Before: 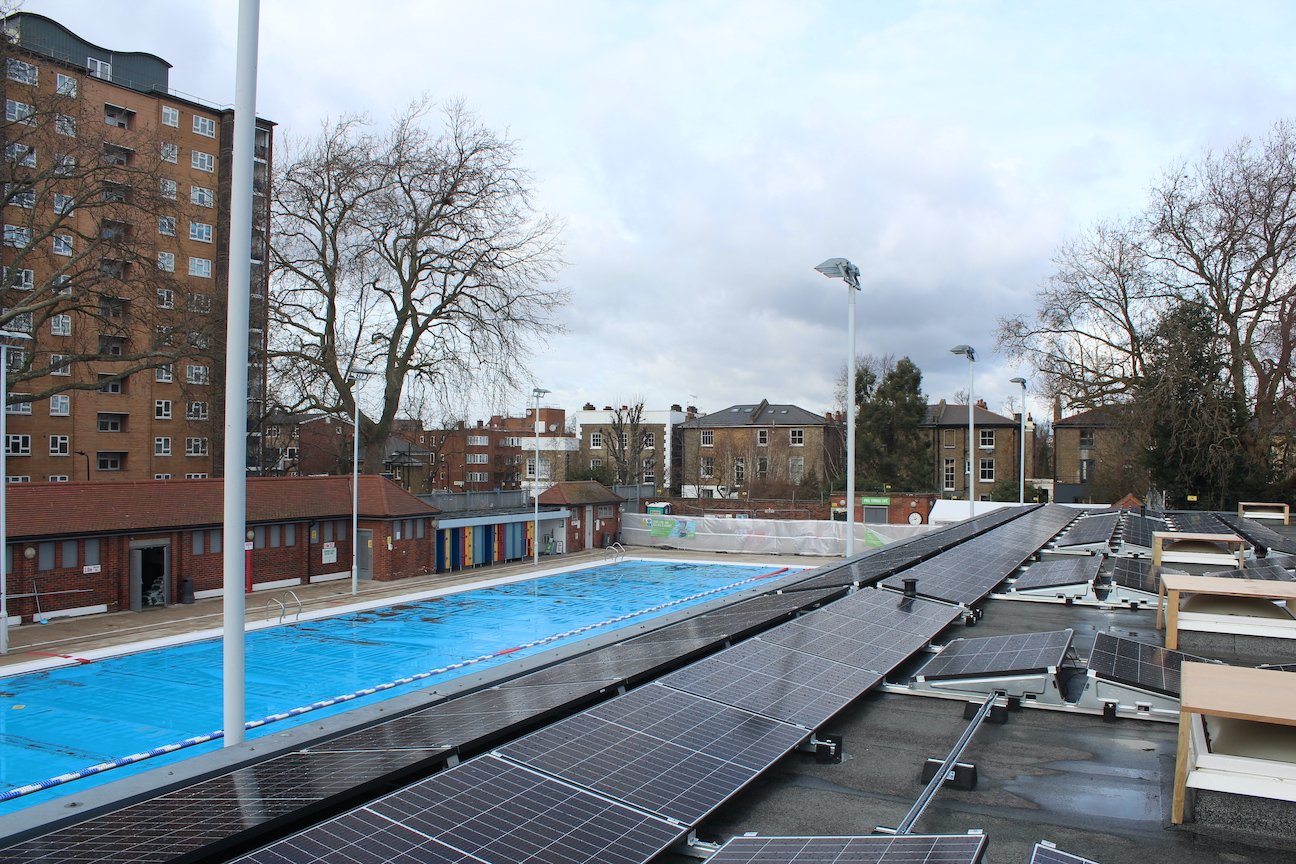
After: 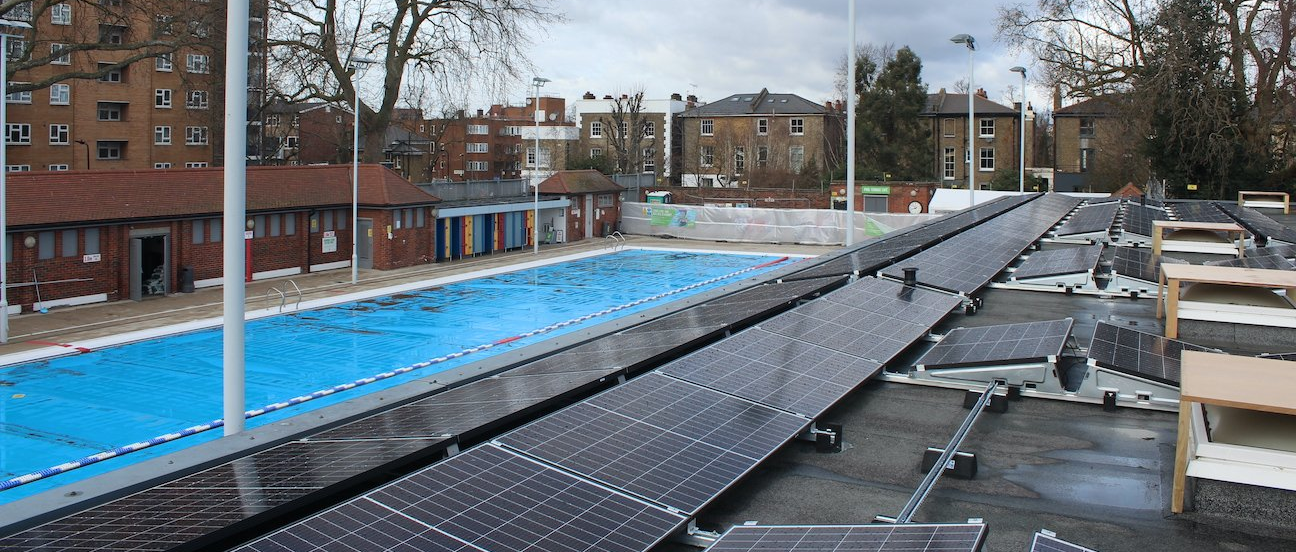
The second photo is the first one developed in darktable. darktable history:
crop and rotate: top 36.092%
